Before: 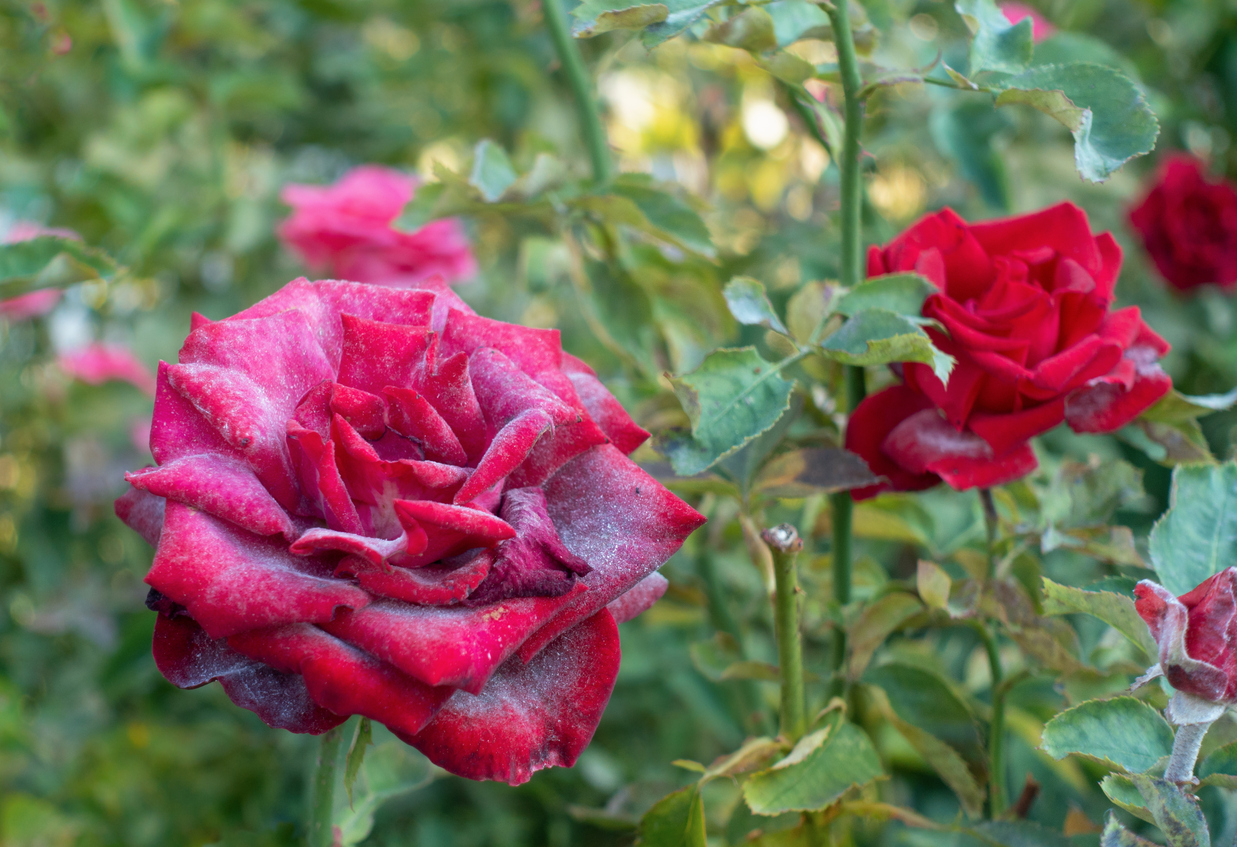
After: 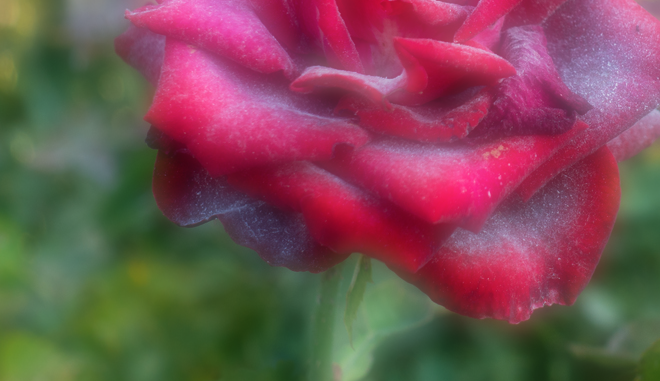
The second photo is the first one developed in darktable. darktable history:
crop and rotate: top 54.778%, right 46.61%, bottom 0.159%
soften: on, module defaults
